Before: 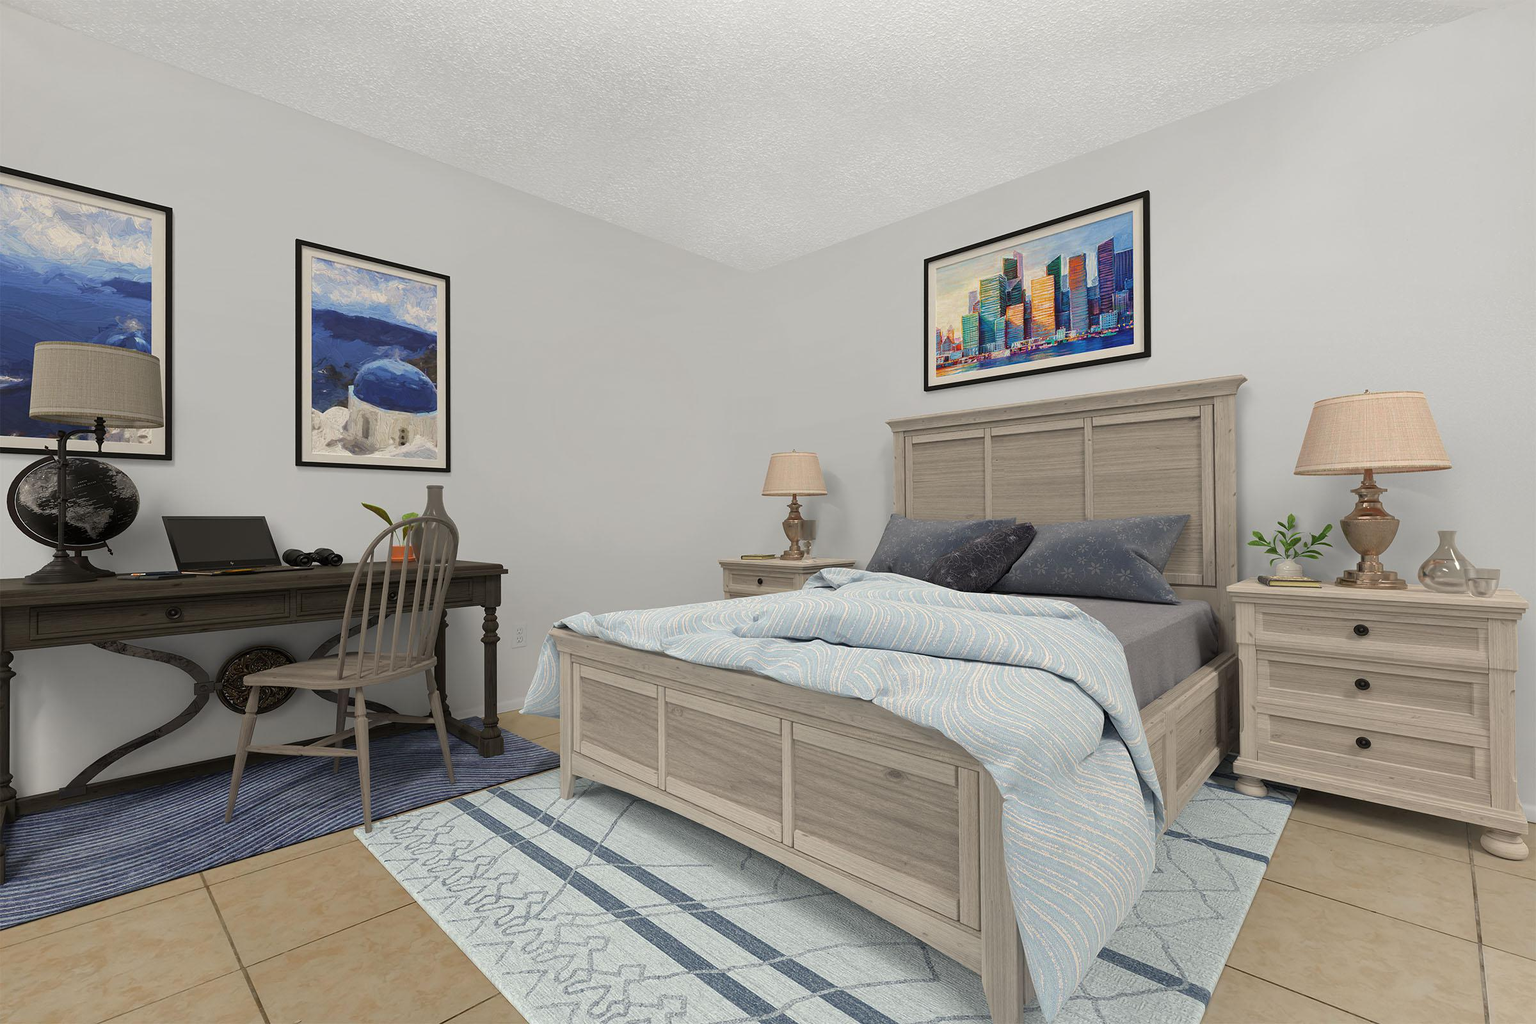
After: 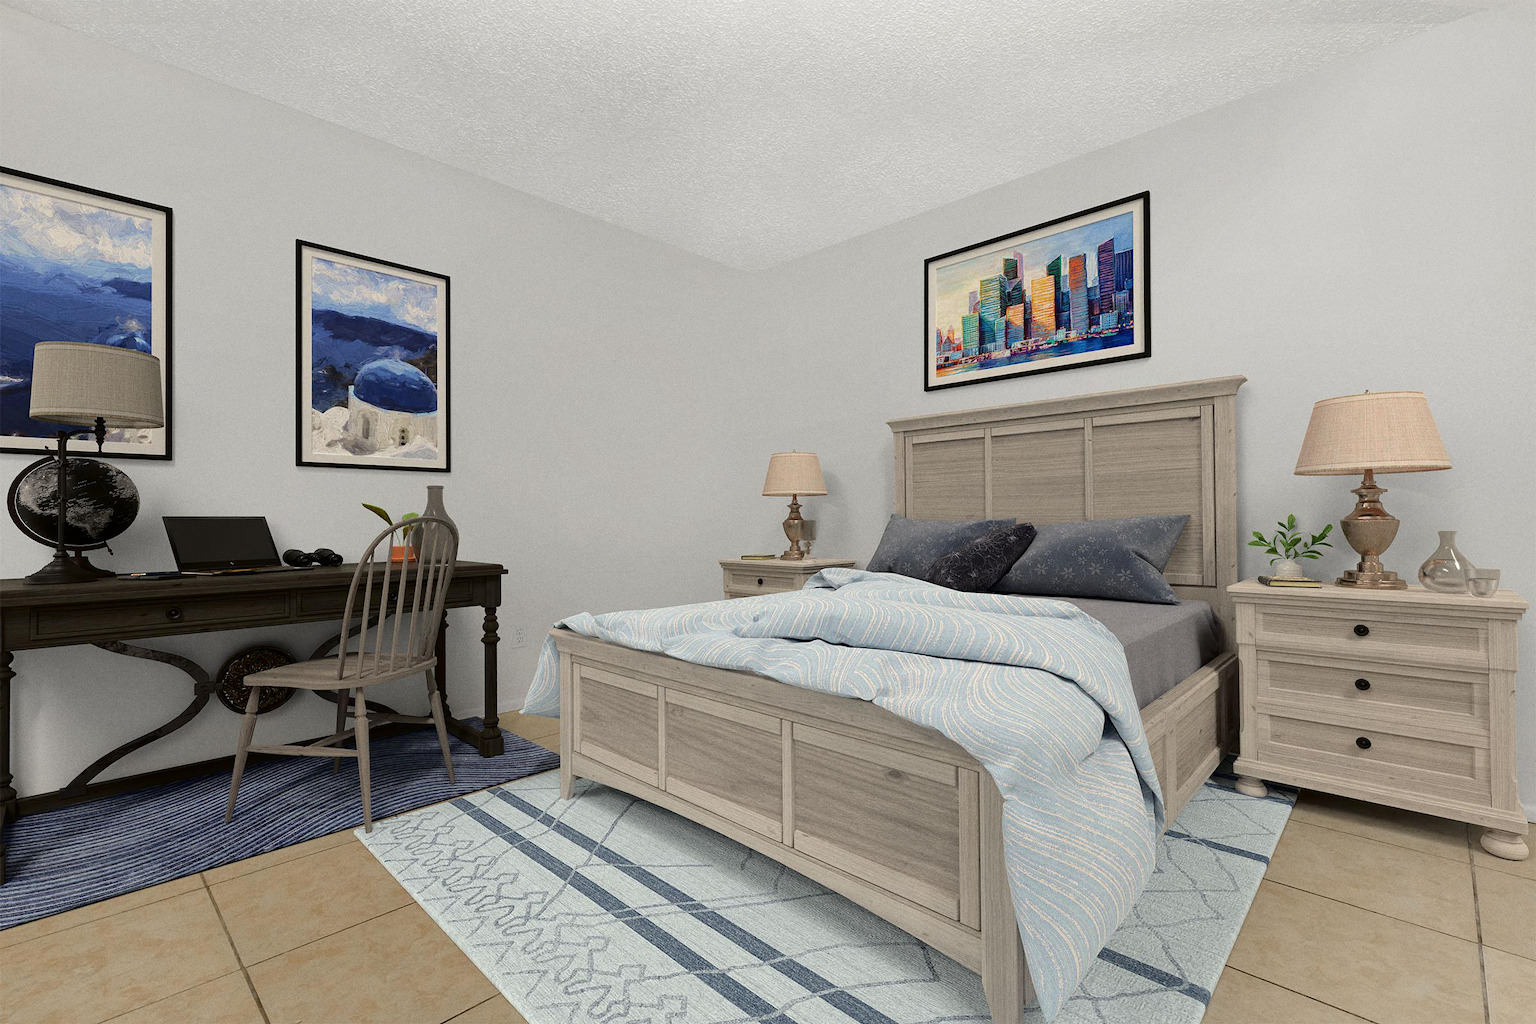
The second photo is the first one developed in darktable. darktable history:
grain: coarseness 0.09 ISO
fill light: exposure -2 EV, width 8.6
